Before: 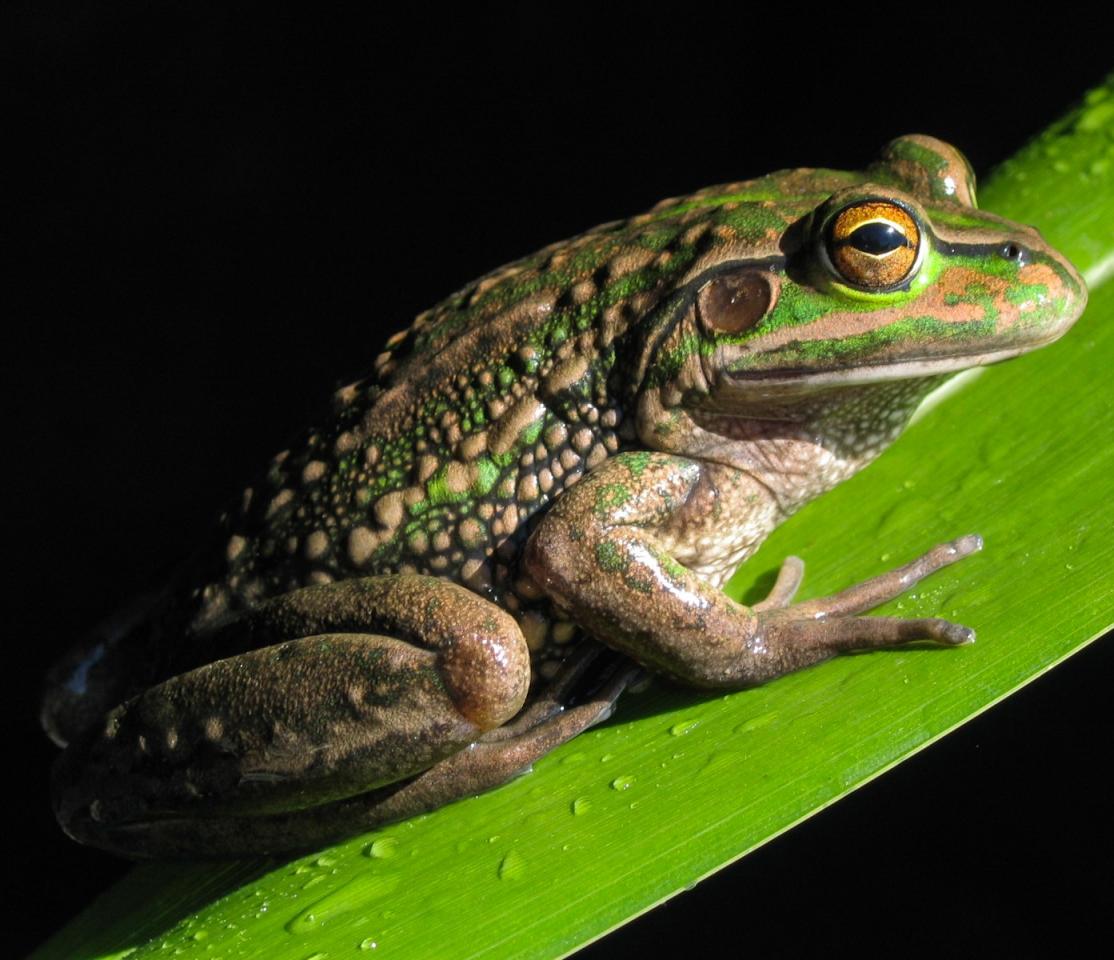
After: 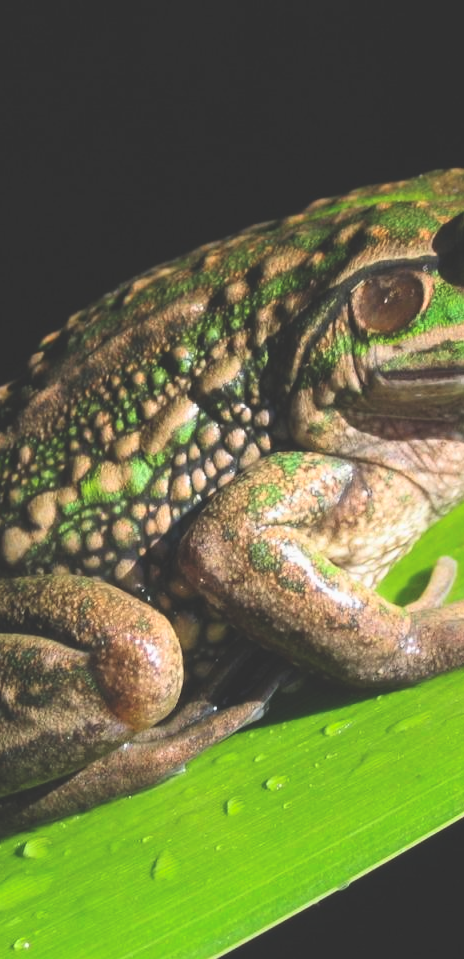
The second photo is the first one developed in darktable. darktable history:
exposure: black level correction -0.025, exposure -0.117 EV, compensate highlight preservation false
contrast brightness saturation: contrast 0.2, brightness 0.16, saturation 0.22
crop: left 31.229%, right 27.105%
